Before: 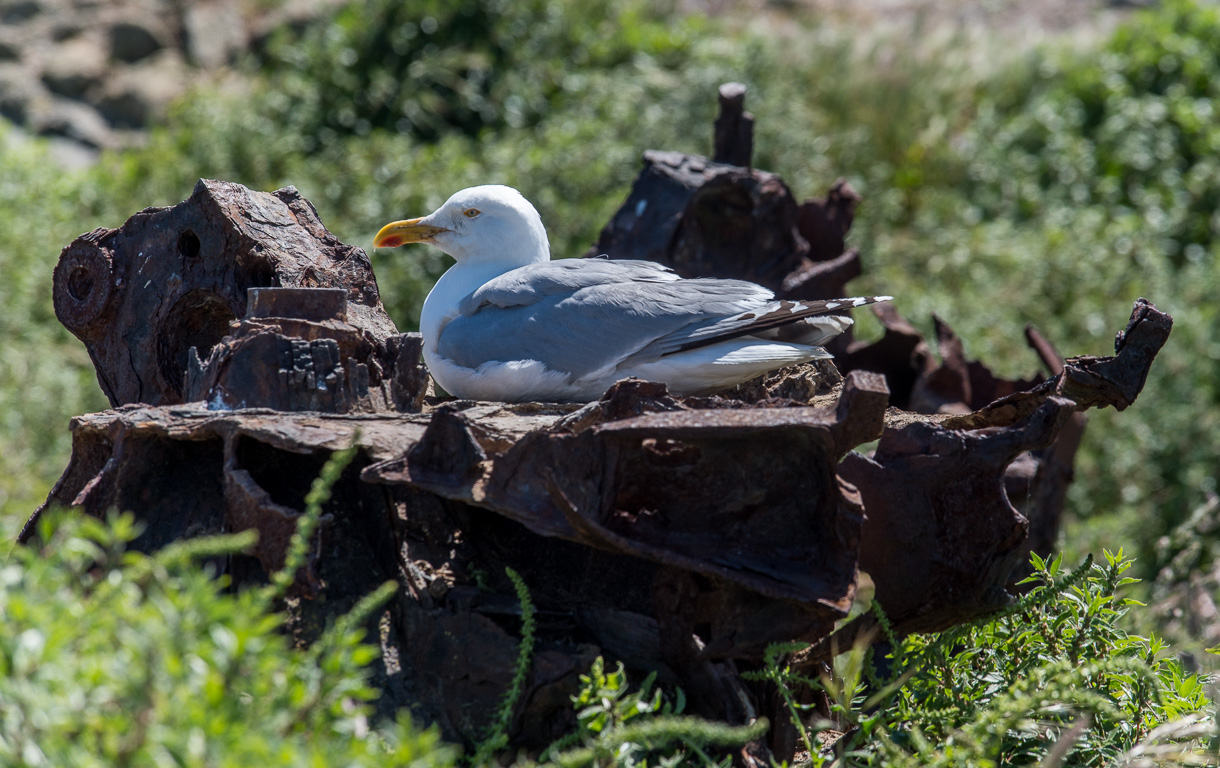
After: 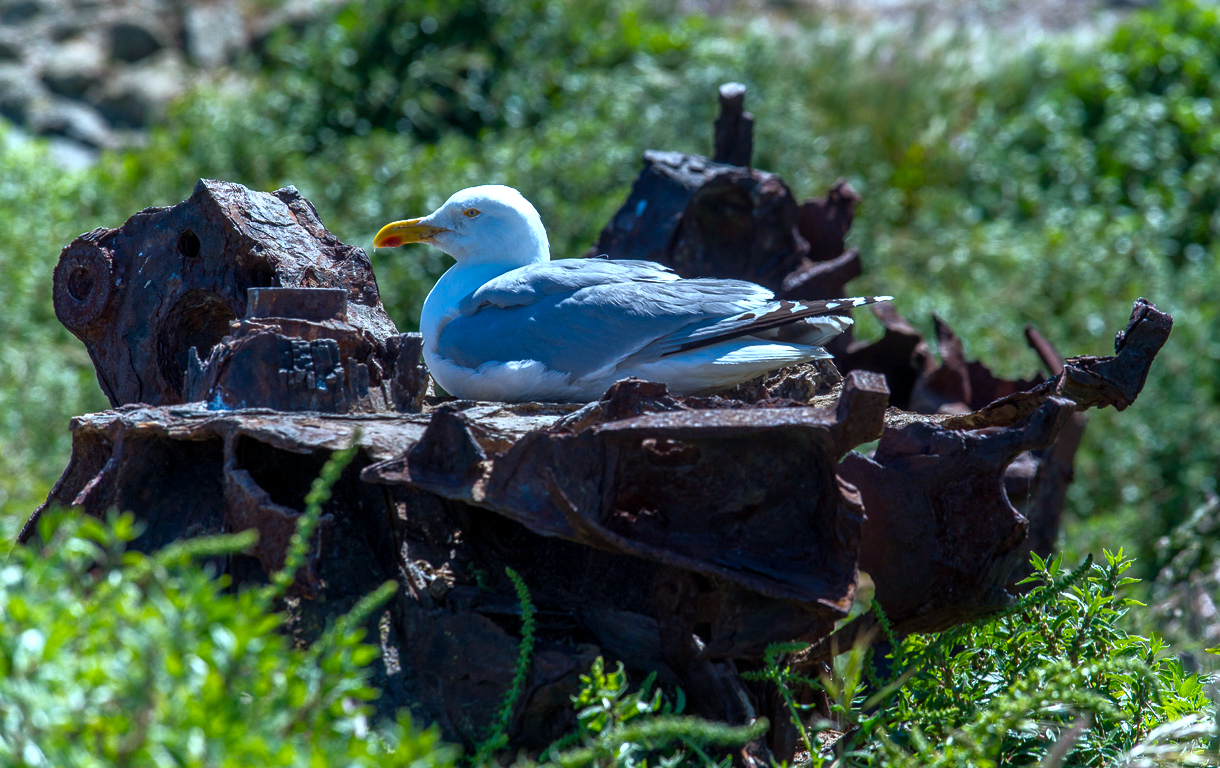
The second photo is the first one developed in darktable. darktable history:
color calibration: illuminant F (fluorescent), F source F9 (Cool White Deluxe 4150 K) – high CRI, x 0.374, y 0.373, temperature 4155.87 K
tone equalizer: -8 EV 0.001 EV, -7 EV -0.002 EV, -6 EV 0.005 EV, -5 EV -0.024 EV, -4 EV -0.132 EV, -3 EV -0.172 EV, -2 EV 0.259 EV, -1 EV 0.712 EV, +0 EV 0.522 EV, edges refinement/feathering 500, mask exposure compensation -1.57 EV, preserve details no
color balance rgb: perceptual saturation grading › global saturation 29.47%, global vibrance 24.126%
